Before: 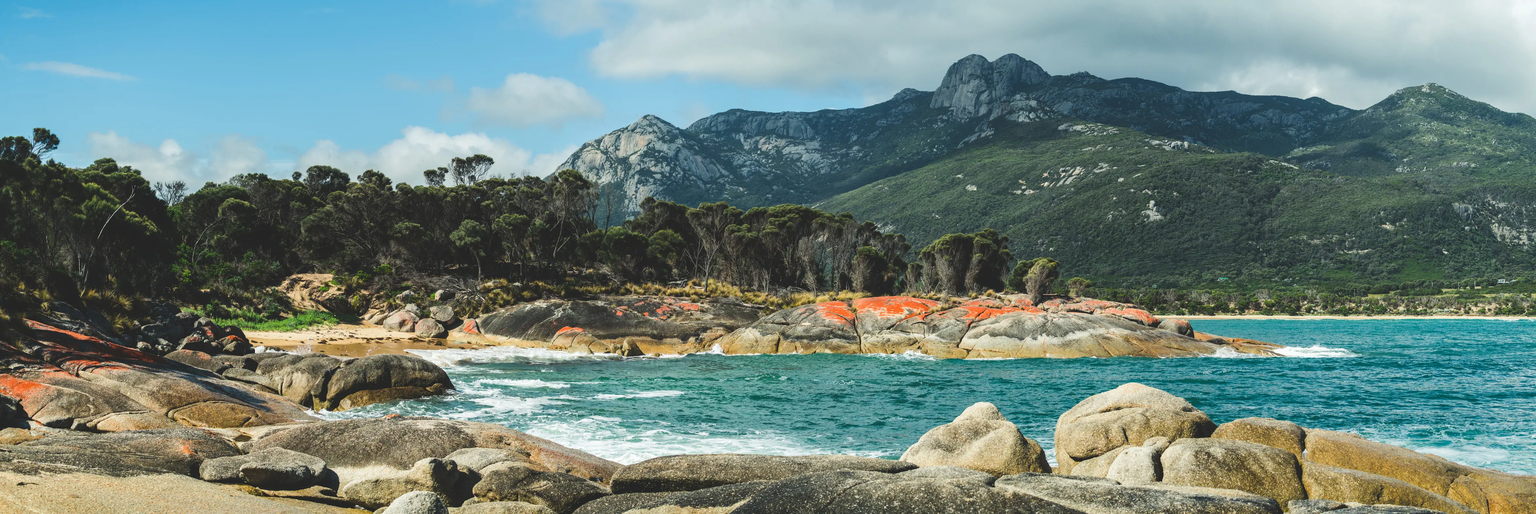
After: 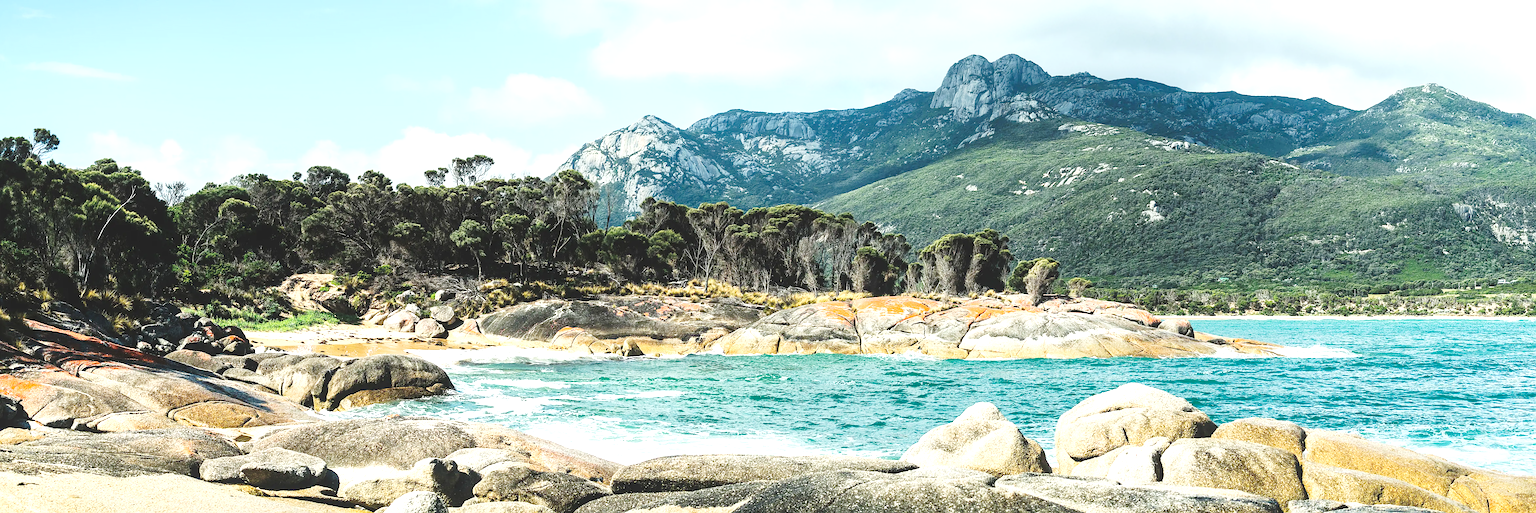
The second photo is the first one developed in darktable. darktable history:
exposure: exposure 0.359 EV, compensate exposure bias true, compensate highlight preservation false
sharpen: on, module defaults
tone equalizer: -8 EV -0.737 EV, -7 EV -0.717 EV, -6 EV -0.638 EV, -5 EV -0.394 EV, -3 EV 0.392 EV, -2 EV 0.6 EV, -1 EV 0.68 EV, +0 EV 0.779 EV
tone curve: curves: ch0 [(0, 0.023) (0.103, 0.087) (0.277, 0.28) (0.46, 0.554) (0.569, 0.68) (0.735, 0.843) (0.994, 0.984)]; ch1 [(0, 0) (0.324, 0.285) (0.456, 0.438) (0.488, 0.497) (0.512, 0.503) (0.535, 0.535) (0.599, 0.606) (0.715, 0.738) (1, 1)]; ch2 [(0, 0) (0.369, 0.388) (0.449, 0.431) (0.478, 0.471) (0.502, 0.503) (0.55, 0.553) (0.603, 0.602) (0.656, 0.713) (1, 1)], preserve colors none
contrast equalizer: y [[0.5, 0.5, 0.472, 0.5, 0.5, 0.5], [0.5 ×6], [0.5 ×6], [0 ×6], [0 ×6]], mix 0.149
